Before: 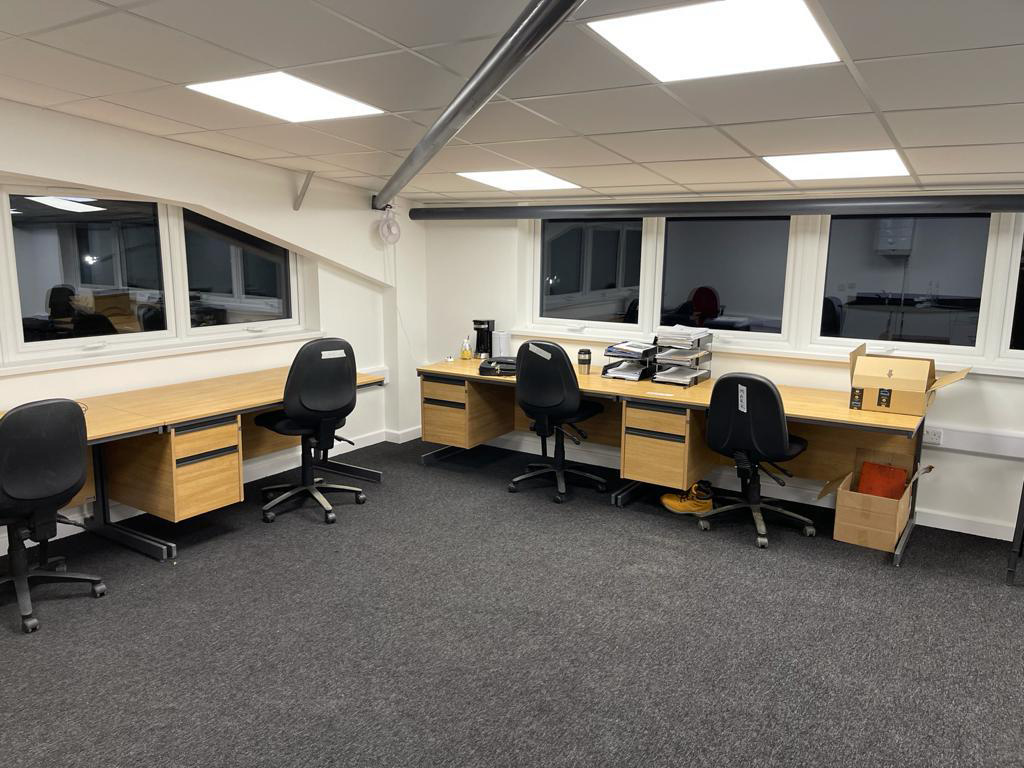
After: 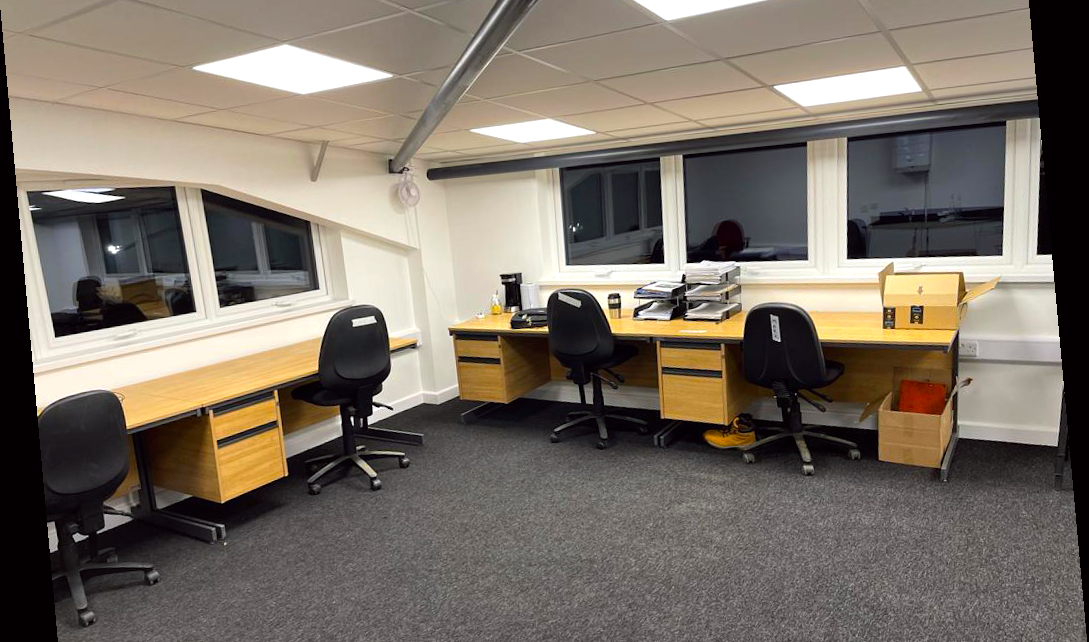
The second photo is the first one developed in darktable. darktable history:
color balance: lift [1, 1.001, 0.999, 1.001], gamma [1, 1.004, 1.007, 0.993], gain [1, 0.991, 0.987, 1.013], contrast 7.5%, contrast fulcrum 10%, output saturation 115%
crop: top 11.038%, bottom 13.962%
rotate and perspective: rotation -5.2°, automatic cropping off
